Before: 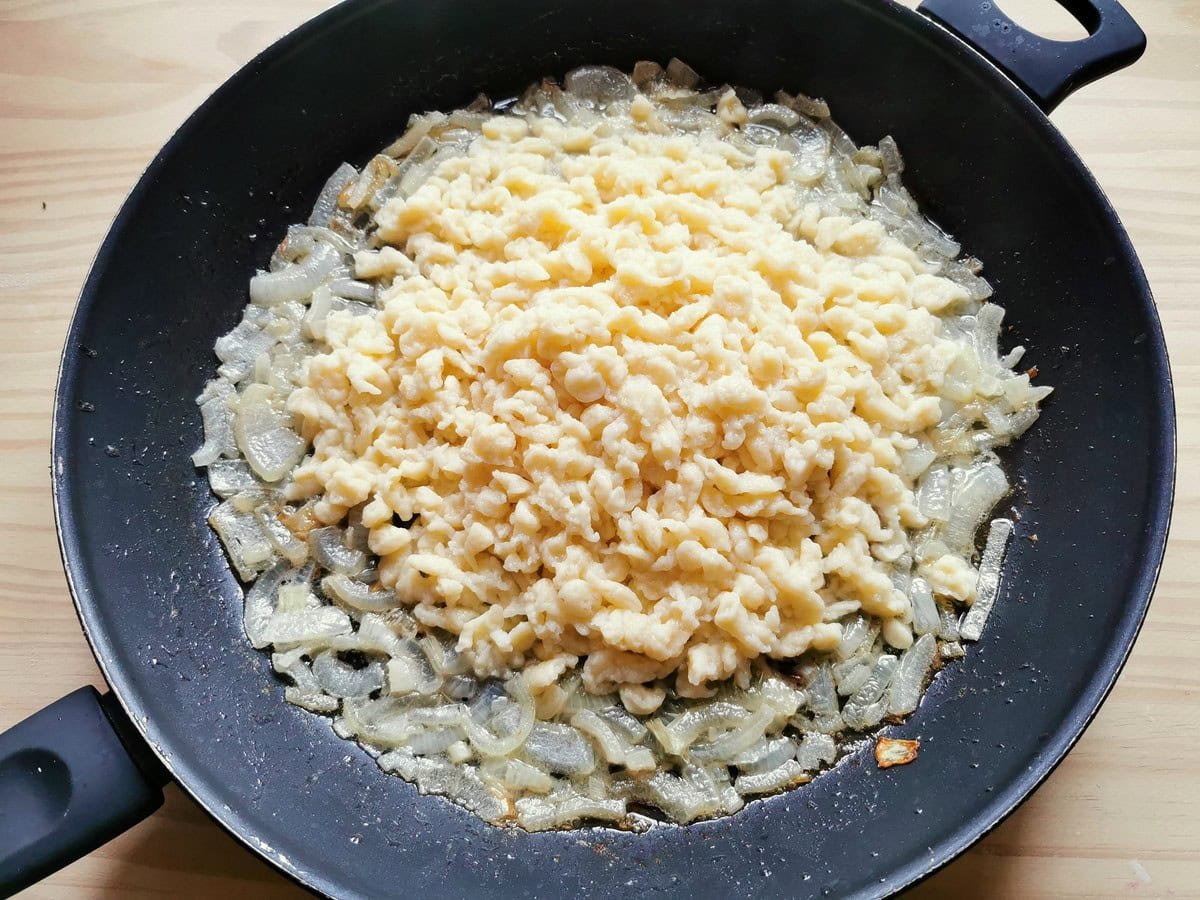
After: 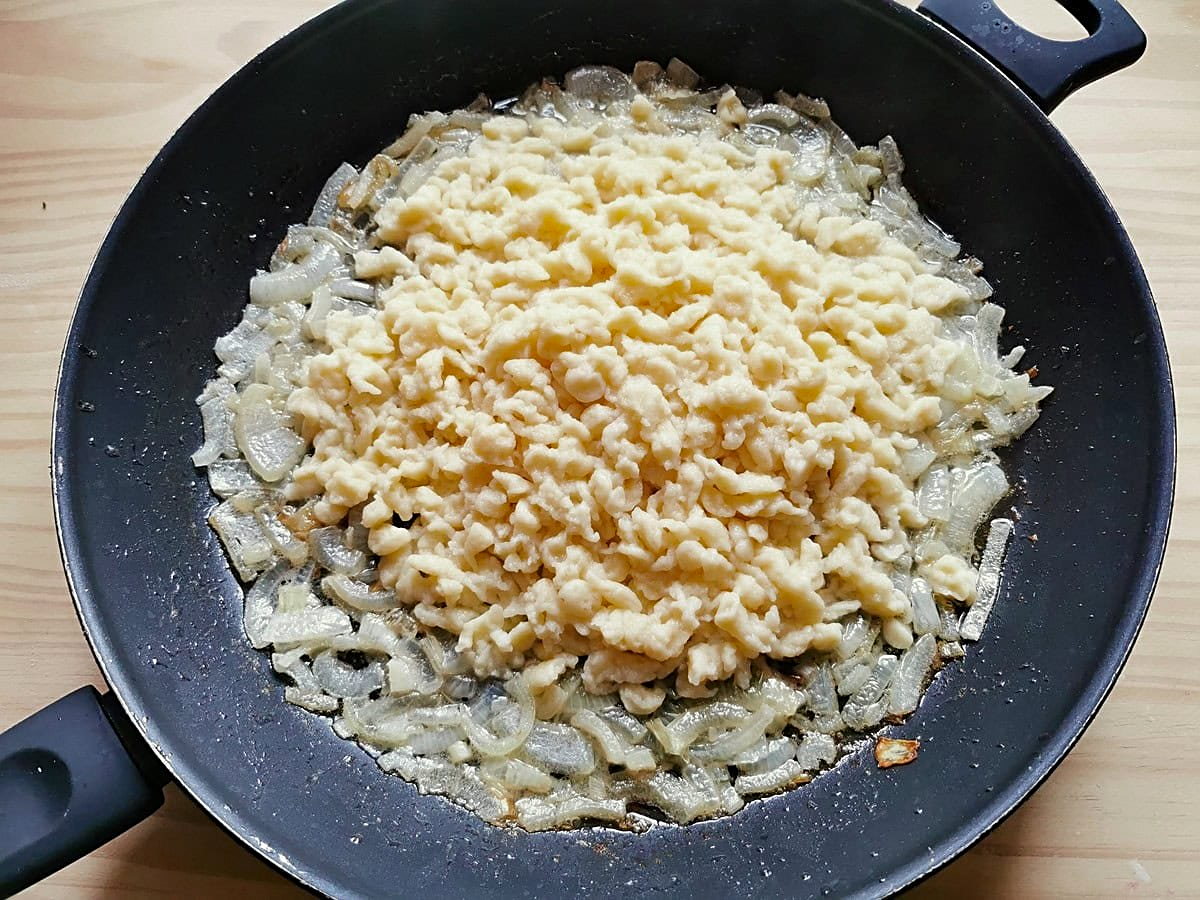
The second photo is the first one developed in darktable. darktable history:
color zones: curves: ch0 [(0, 0.425) (0.143, 0.422) (0.286, 0.42) (0.429, 0.419) (0.571, 0.419) (0.714, 0.42) (0.857, 0.422) (1, 0.425)]
sharpen: on, module defaults
